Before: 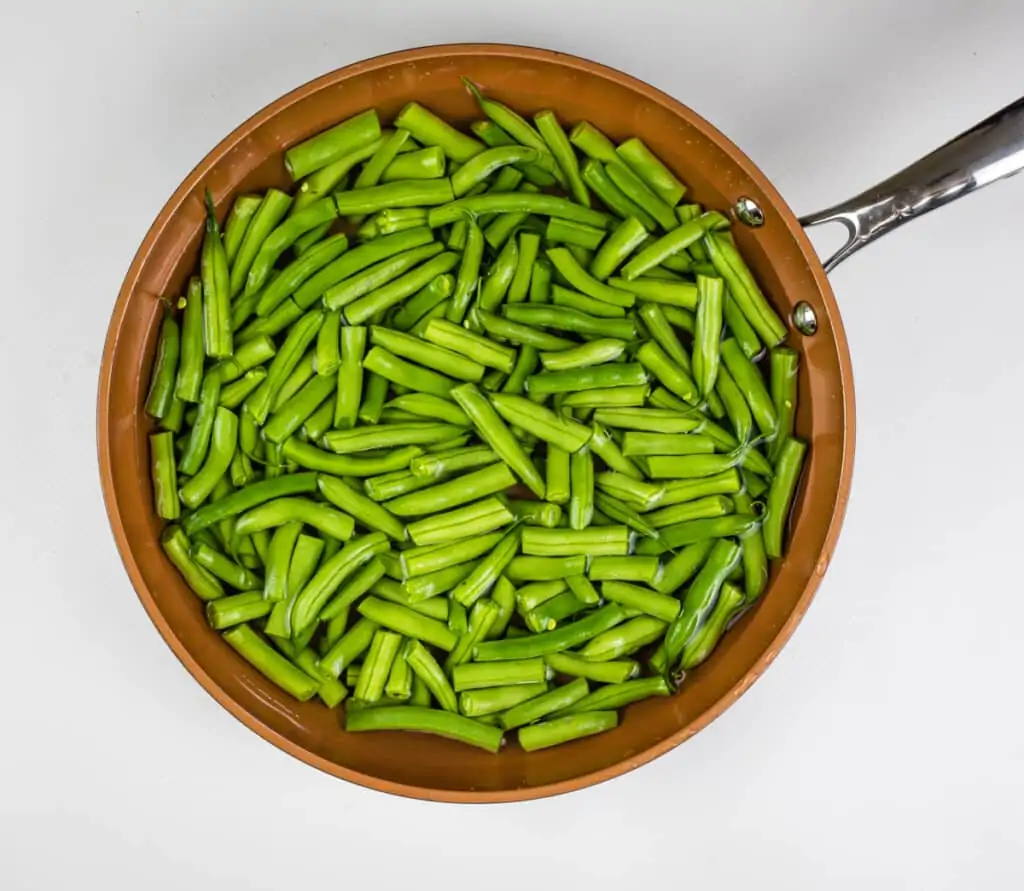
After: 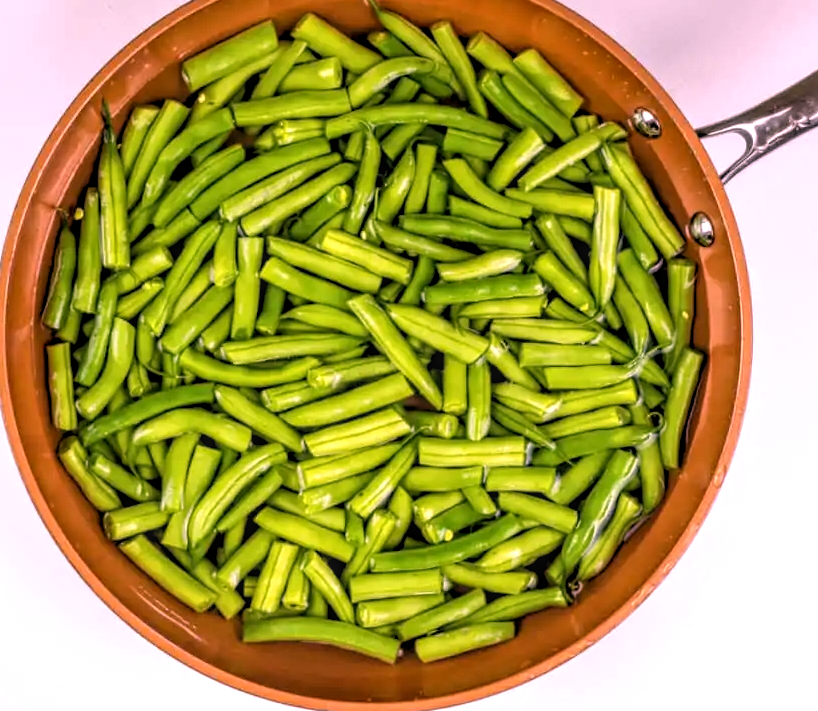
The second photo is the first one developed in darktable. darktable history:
white balance: red 1.188, blue 1.11
crop and rotate: left 10.071%, top 10.071%, right 10.02%, bottom 10.02%
rgb levels: levels [[0.01, 0.419, 0.839], [0, 0.5, 1], [0, 0.5, 1]]
local contrast: on, module defaults
rotate and perspective: crop left 0, crop top 0
